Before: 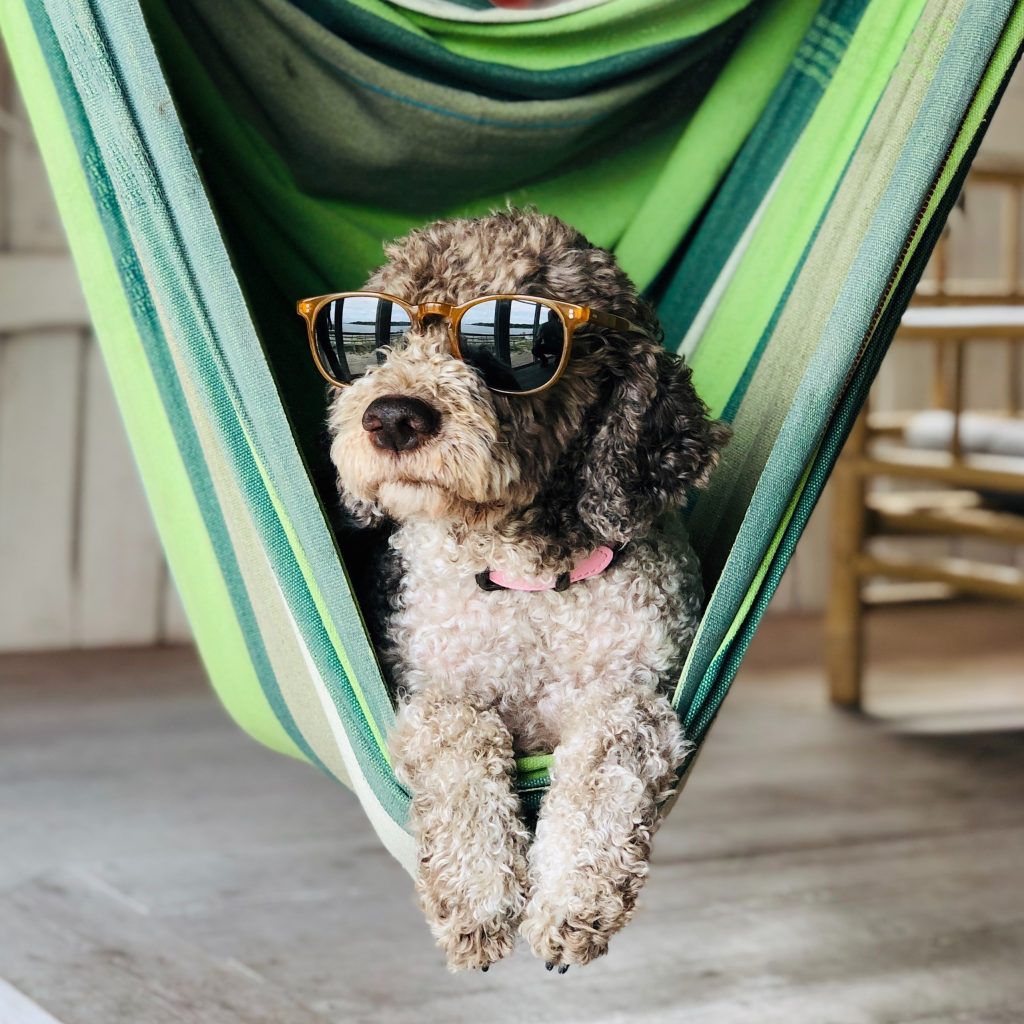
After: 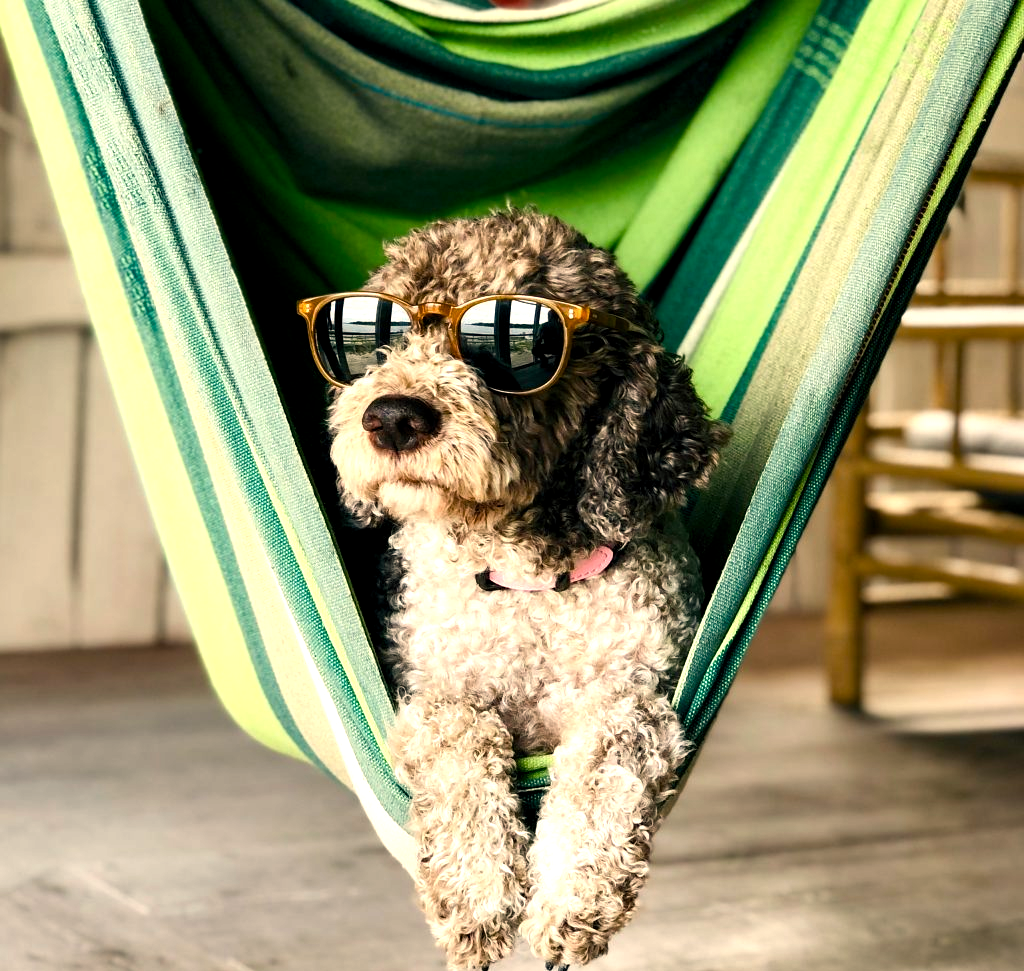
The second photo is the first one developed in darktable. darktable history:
white balance: red 1.029, blue 0.92
crop and rotate: top 0%, bottom 5.097%
color balance rgb: shadows lift › chroma 2%, shadows lift › hue 185.64°, power › luminance 1.48%, highlights gain › chroma 3%, highlights gain › hue 54.51°, global offset › luminance -0.4%, perceptual saturation grading › highlights -18.47%, perceptual saturation grading › mid-tones 6.62%, perceptual saturation grading › shadows 28.22%, perceptual brilliance grading › highlights 15.68%, perceptual brilliance grading › shadows -14.29%, global vibrance 25.96%, contrast 6.45%
